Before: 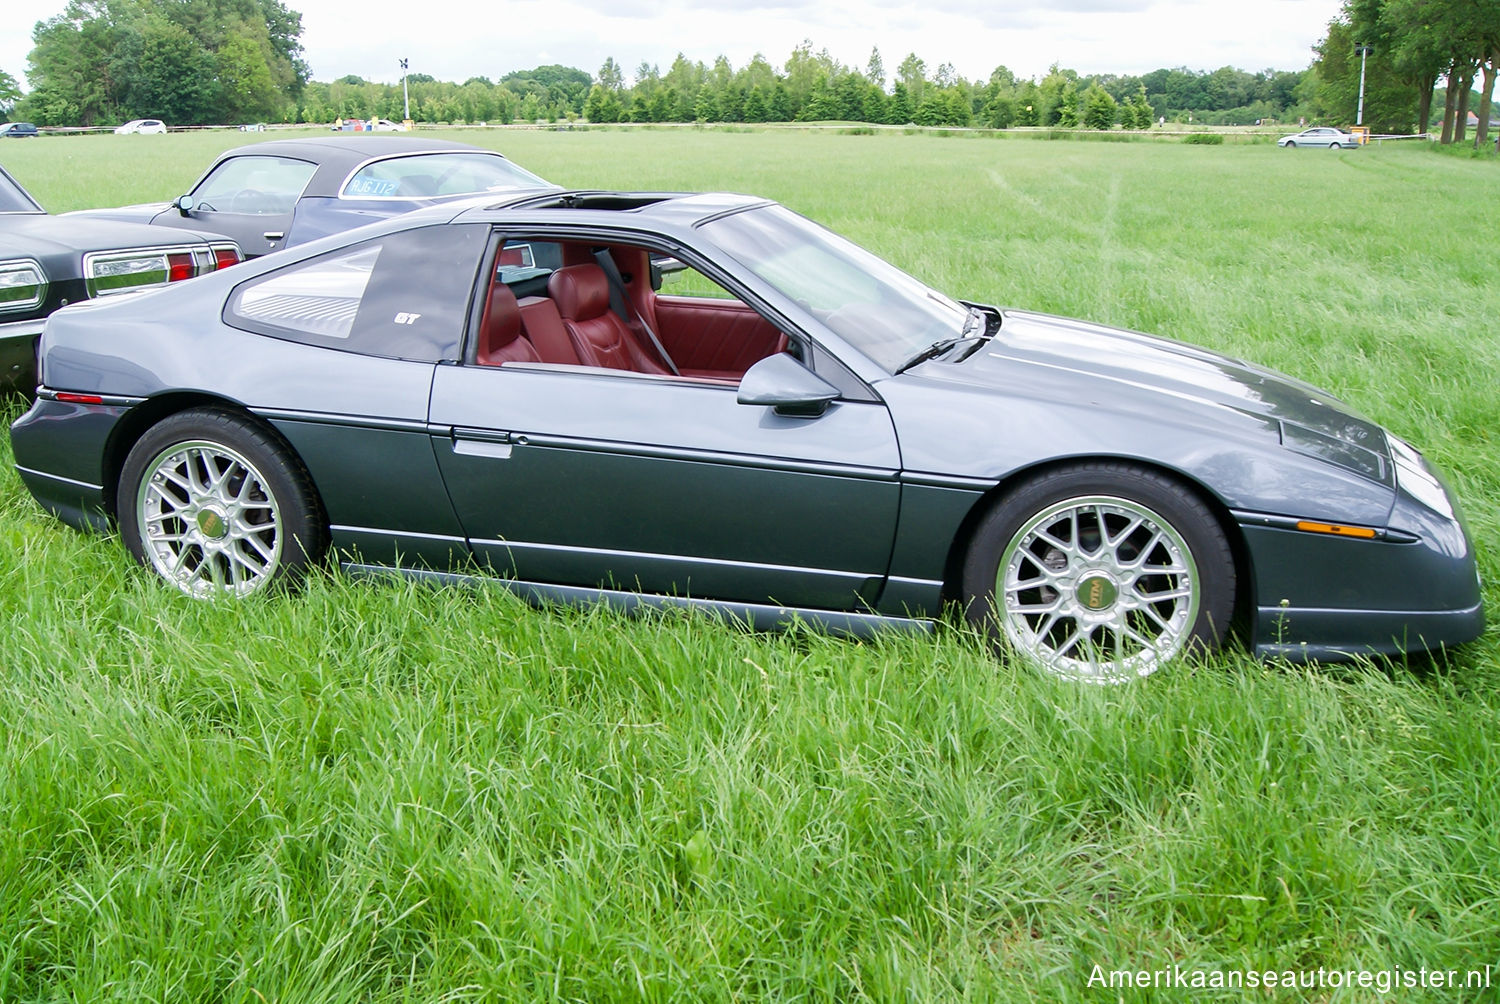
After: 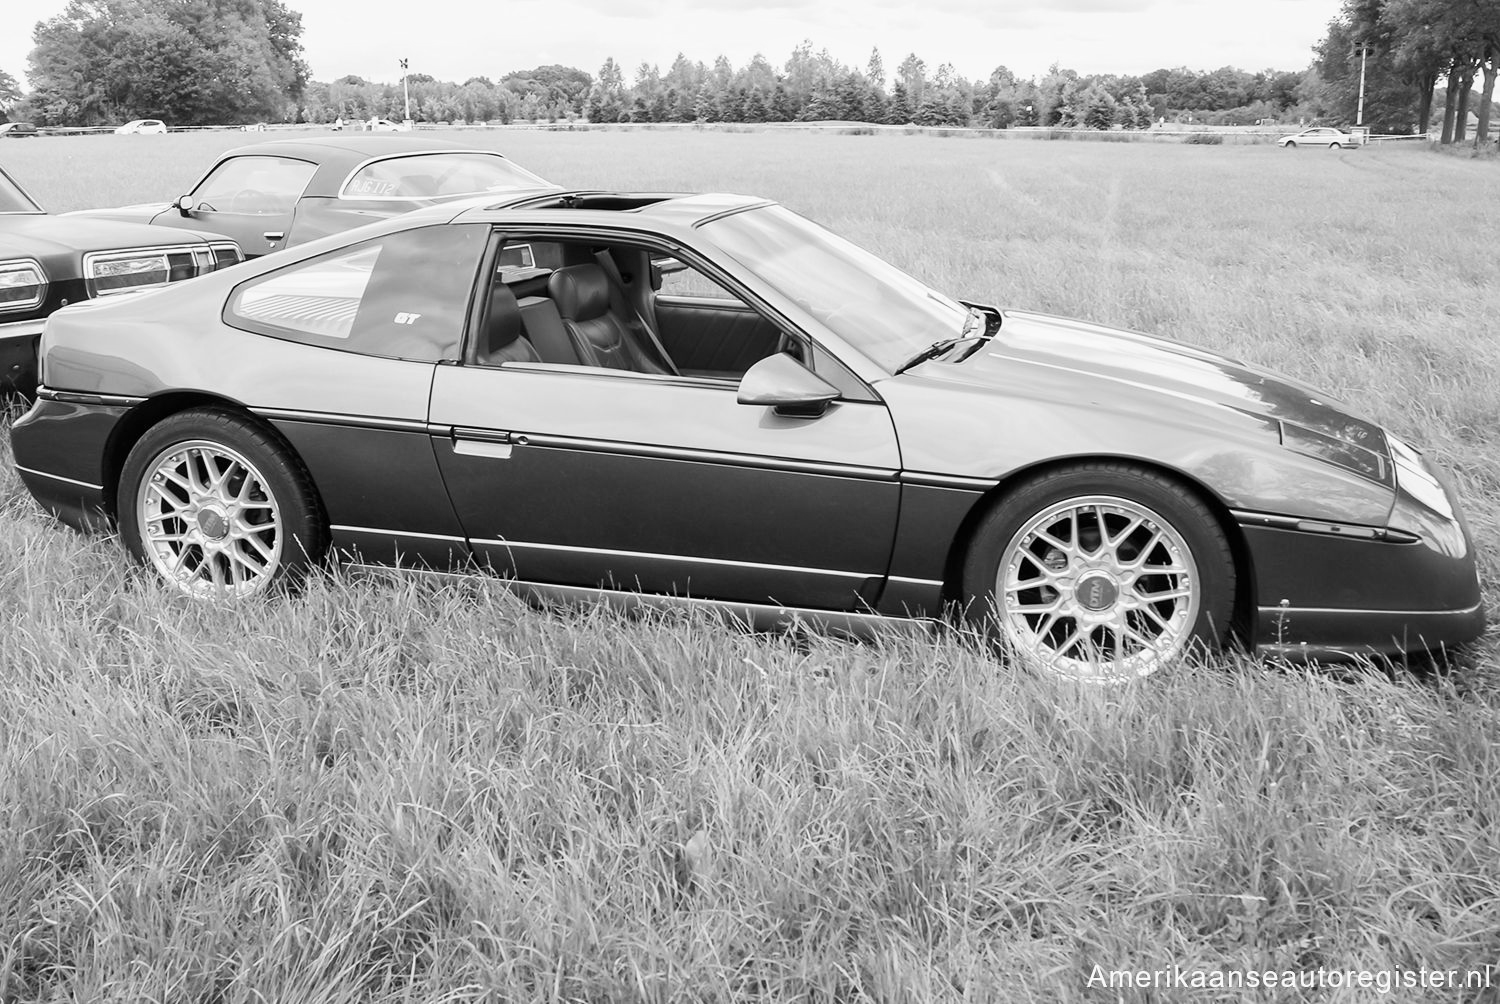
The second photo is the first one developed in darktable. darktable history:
monochrome: a 32, b 64, size 2.3
contrast brightness saturation: contrast 0.15, brightness 0.05
